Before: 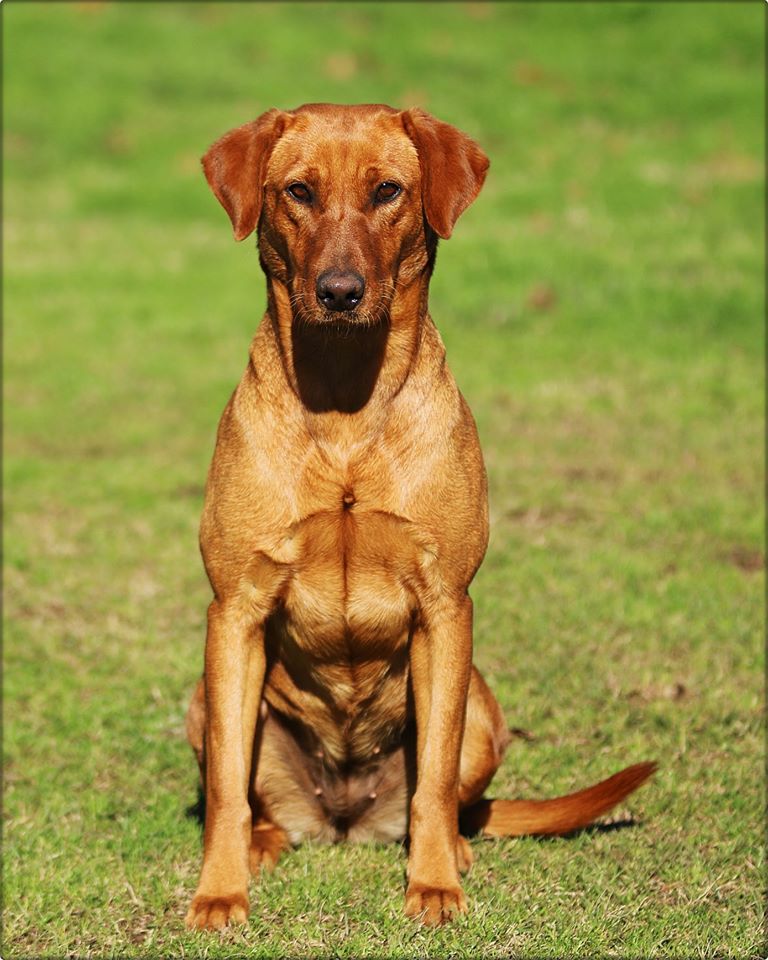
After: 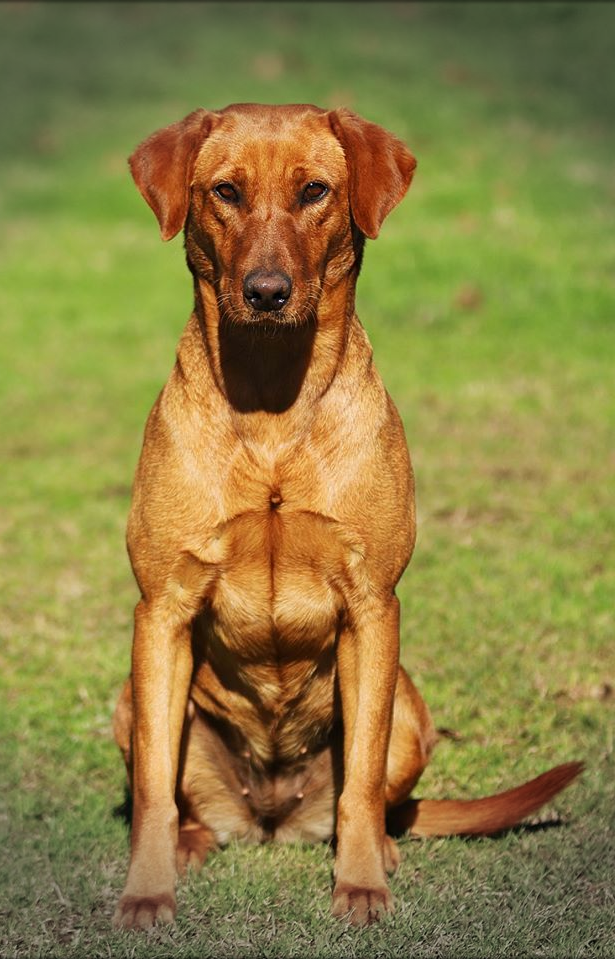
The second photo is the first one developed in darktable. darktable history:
vignetting: fall-off start 90.98%, fall-off radius 39.48%, brightness -0.575, width/height ratio 1.222, shape 1.3
crop and rotate: left 9.614%, right 10.216%
